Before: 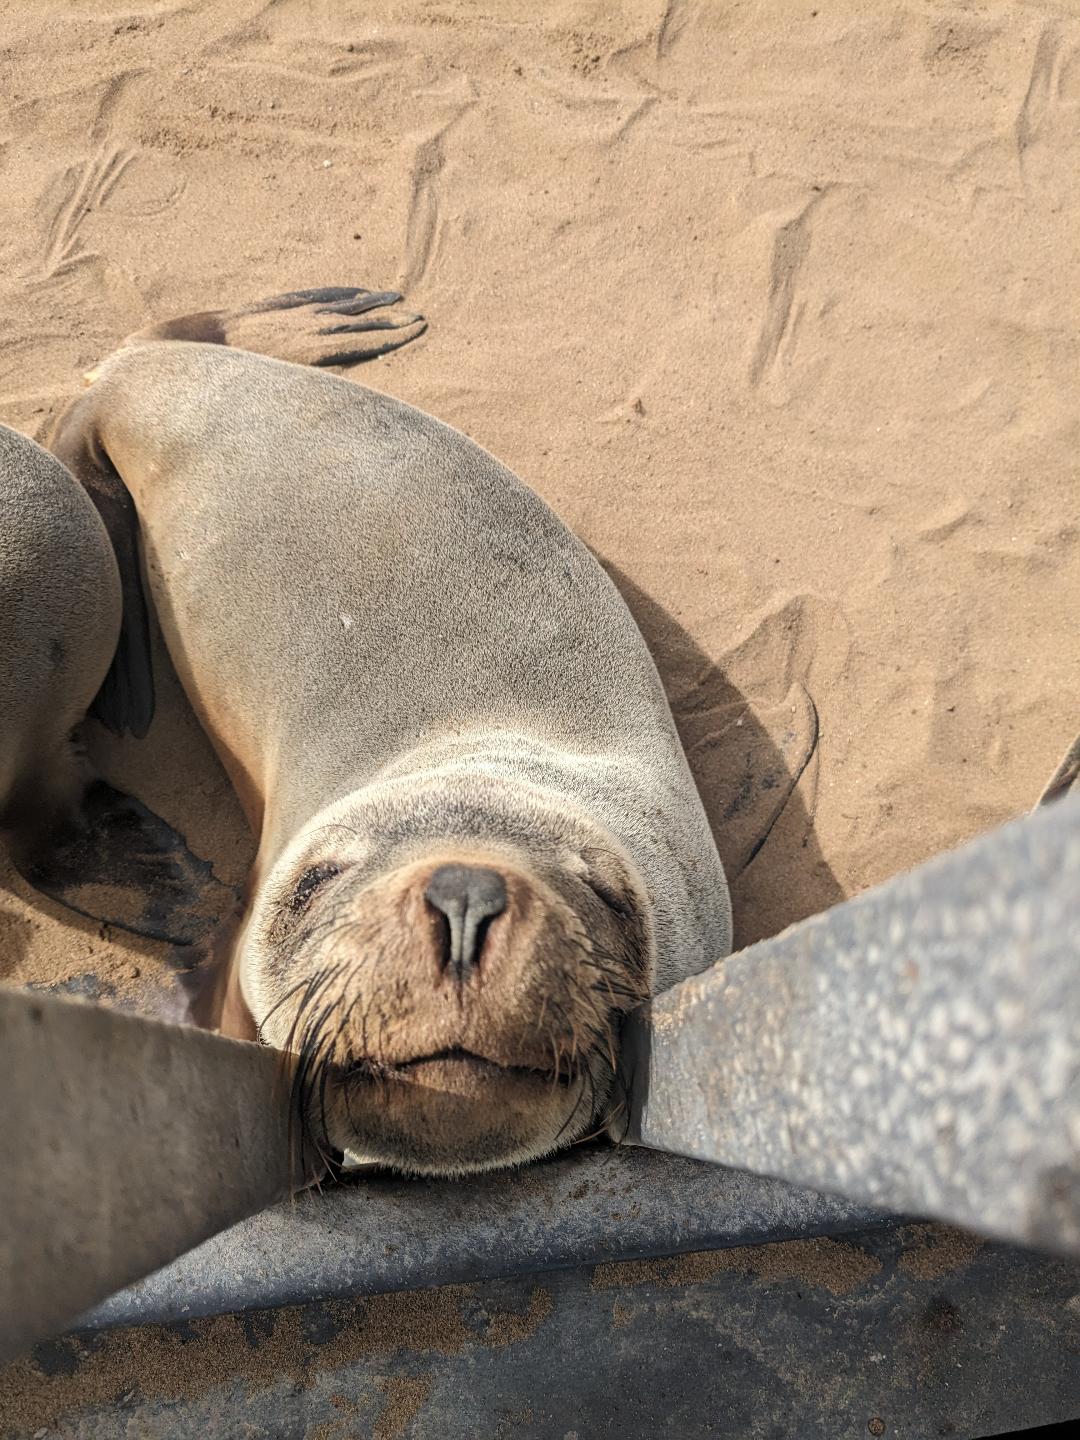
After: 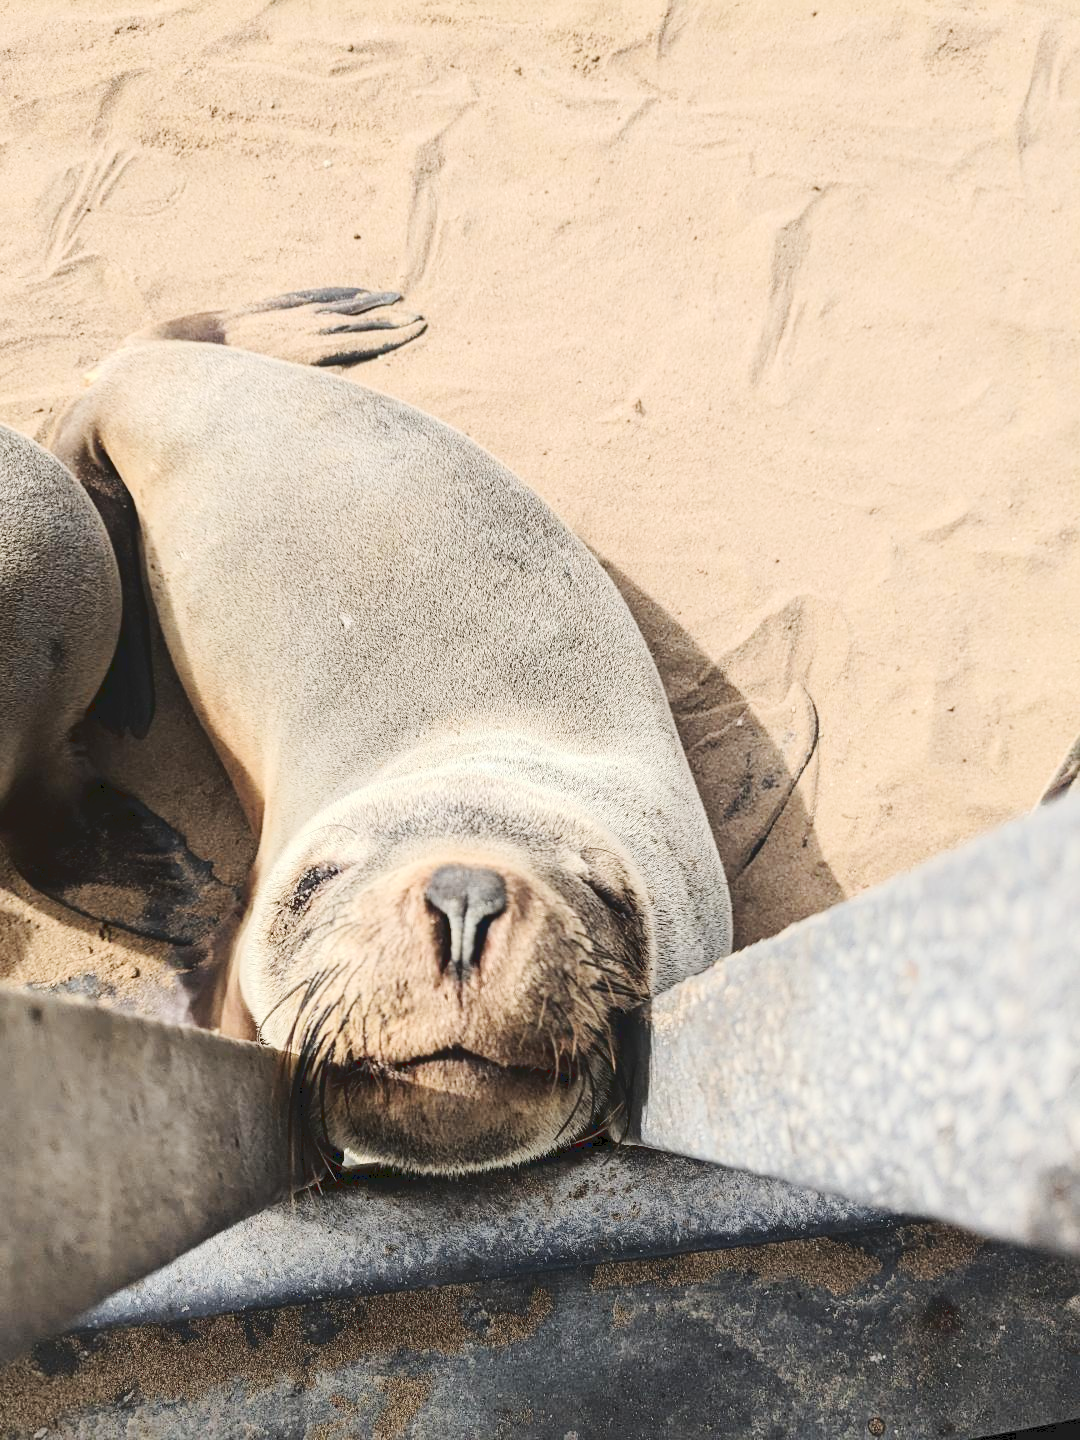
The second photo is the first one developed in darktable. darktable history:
tone curve: curves: ch0 [(0, 0) (0.003, 0.103) (0.011, 0.103) (0.025, 0.105) (0.044, 0.108) (0.069, 0.108) (0.1, 0.111) (0.136, 0.121) (0.177, 0.145) (0.224, 0.174) (0.277, 0.223) (0.335, 0.289) (0.399, 0.374) (0.468, 0.47) (0.543, 0.579) (0.623, 0.687) (0.709, 0.787) (0.801, 0.879) (0.898, 0.942) (1, 1)], color space Lab, linked channels, preserve colors none
base curve: curves: ch0 [(0, 0) (0.158, 0.273) (0.879, 0.895) (1, 1)], preserve colors none
color correction: highlights b* 0.016
